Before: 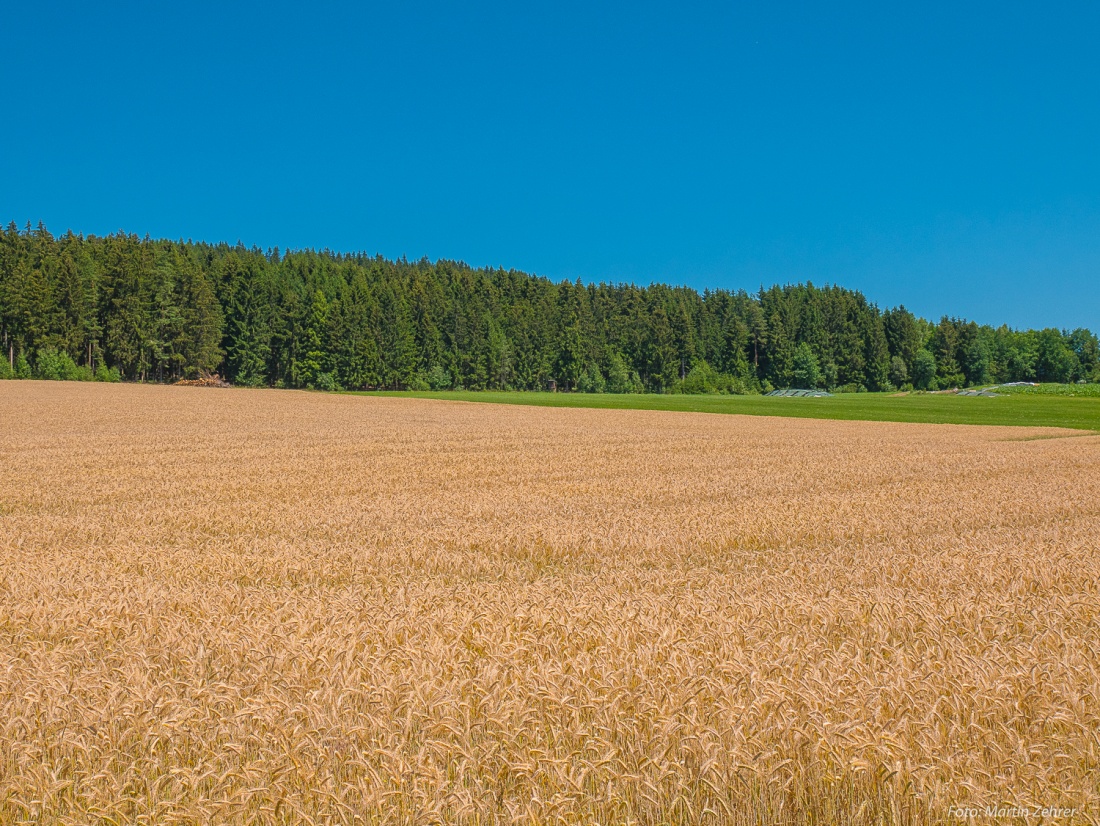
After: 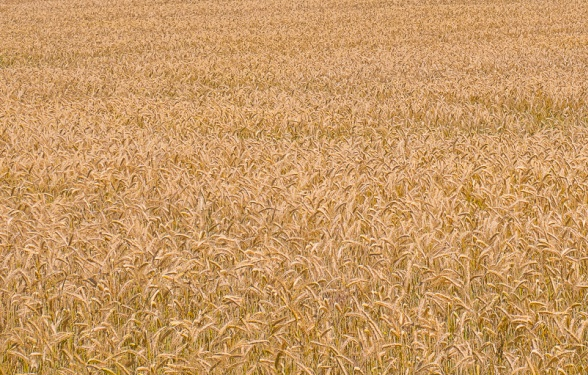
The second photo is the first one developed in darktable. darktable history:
crop and rotate: top 54.332%, right 46.489%, bottom 0.177%
